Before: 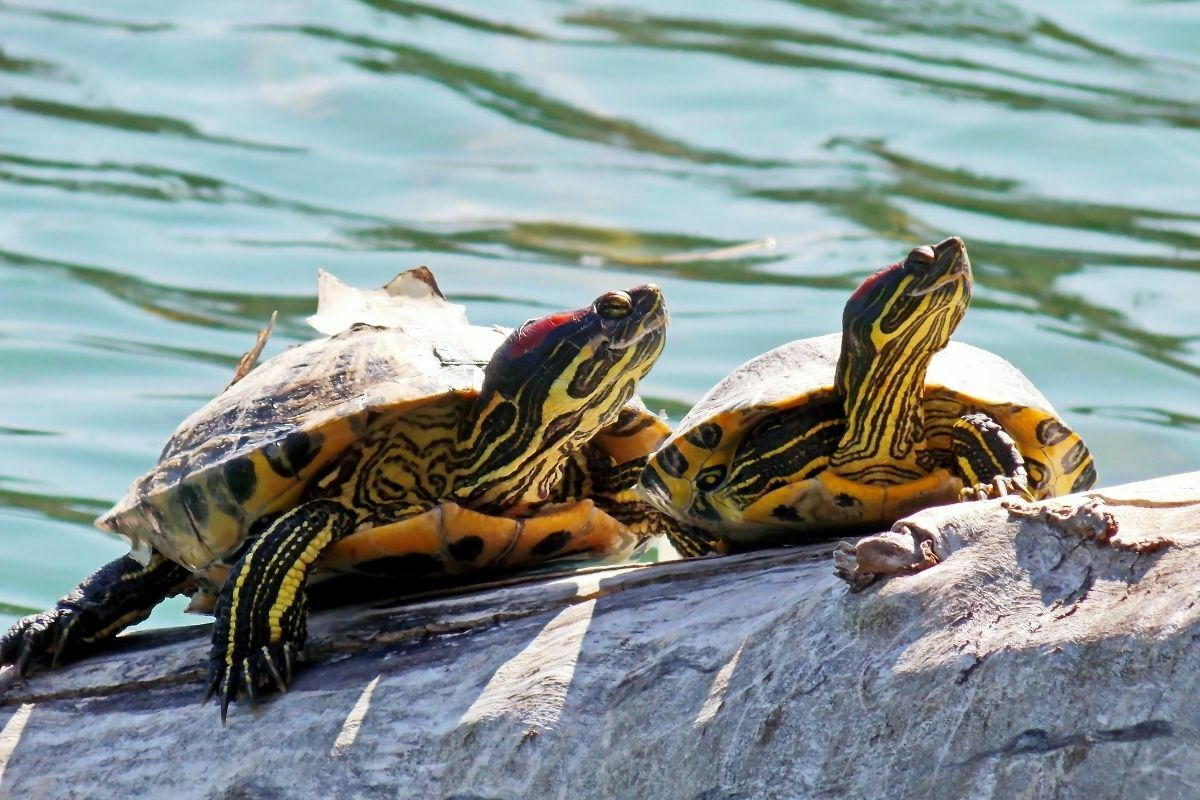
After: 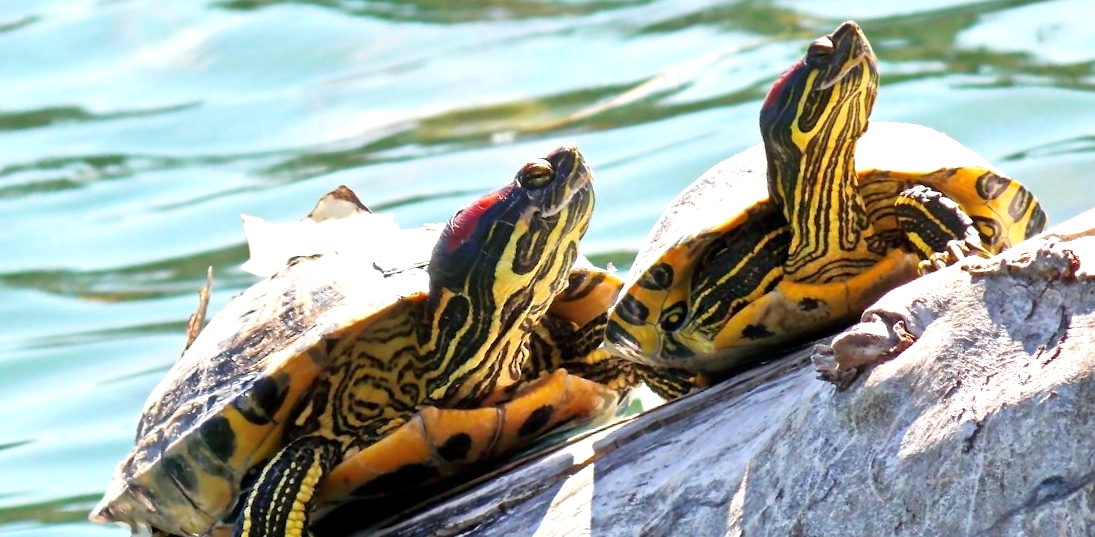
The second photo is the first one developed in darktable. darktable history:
rotate and perspective: rotation -14.8°, crop left 0.1, crop right 0.903, crop top 0.25, crop bottom 0.748
exposure: exposure 0.559 EV, compensate highlight preservation false
